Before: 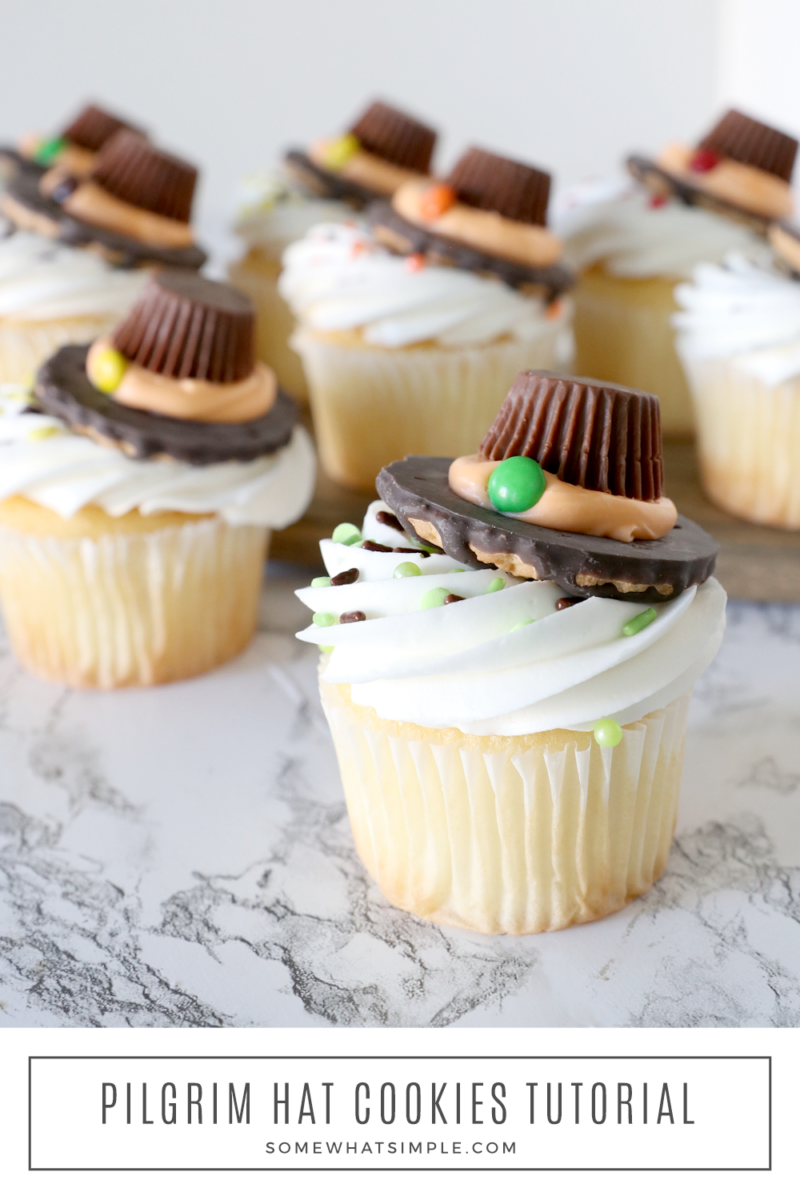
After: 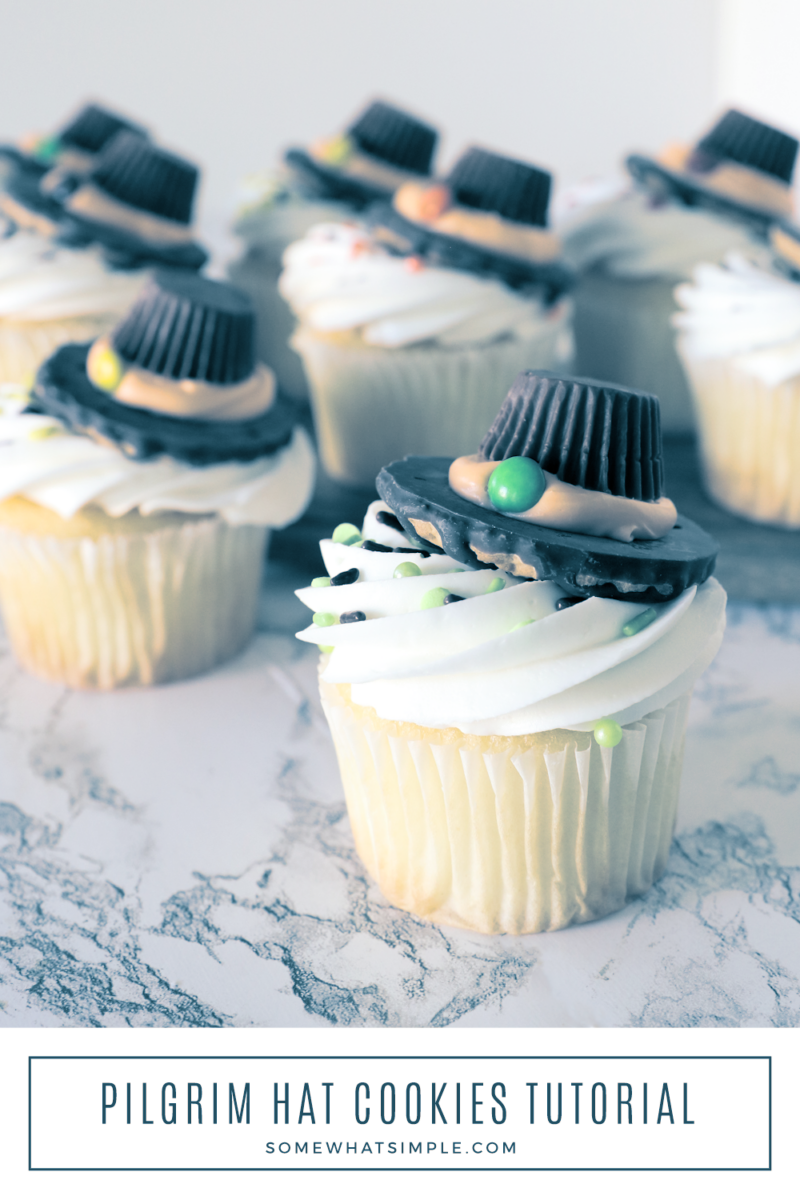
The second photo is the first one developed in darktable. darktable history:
color calibration: illuminant same as pipeline (D50), x 0.346, y 0.359, temperature 5002.42 K
split-toning: shadows › hue 212.4°, balance -70
